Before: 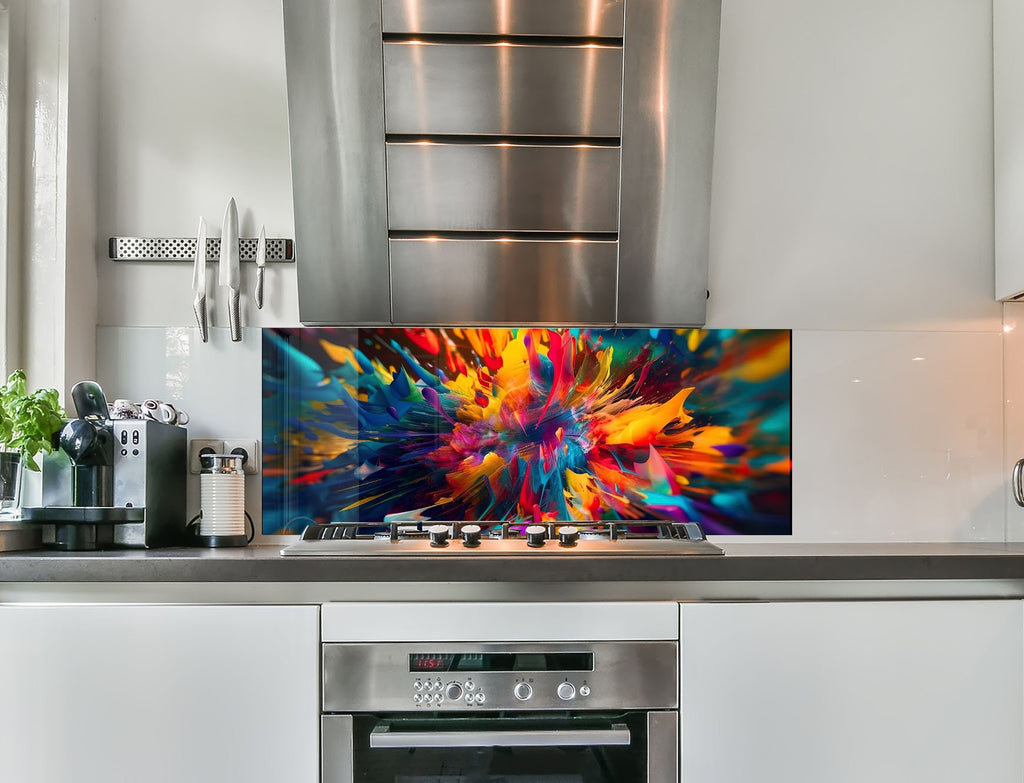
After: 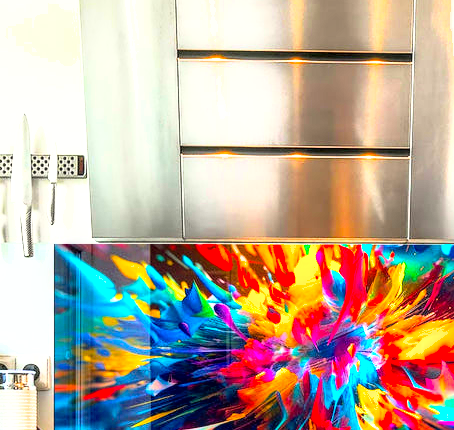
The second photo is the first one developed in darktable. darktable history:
exposure: black level correction 0, exposure 0.947 EV, compensate exposure bias true, compensate highlight preservation false
color balance rgb: perceptual saturation grading › global saturation 30.693%, global vibrance 20%
crop: left 20.333%, top 10.75%, right 35.311%, bottom 34.304%
local contrast: detail 130%
color zones: curves: ch0 [(0.068, 0.464) (0.25, 0.5) (0.48, 0.508) (0.75, 0.536) (0.886, 0.476) (0.967, 0.456)]; ch1 [(0.066, 0.456) (0.25, 0.5) (0.616, 0.508) (0.746, 0.56) (0.934, 0.444)]
shadows and highlights: on, module defaults
base curve: curves: ch0 [(0, 0) (0.007, 0.004) (0.027, 0.03) (0.046, 0.07) (0.207, 0.54) (0.442, 0.872) (0.673, 0.972) (1, 1)]
